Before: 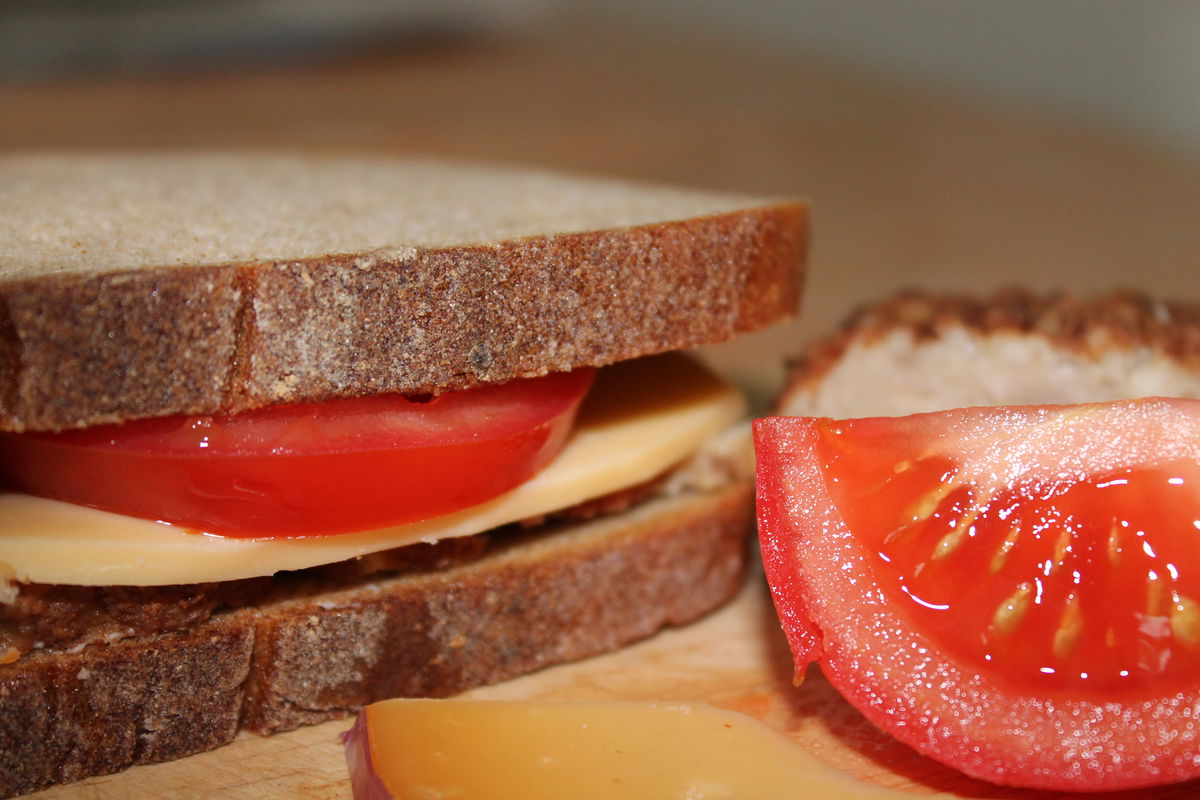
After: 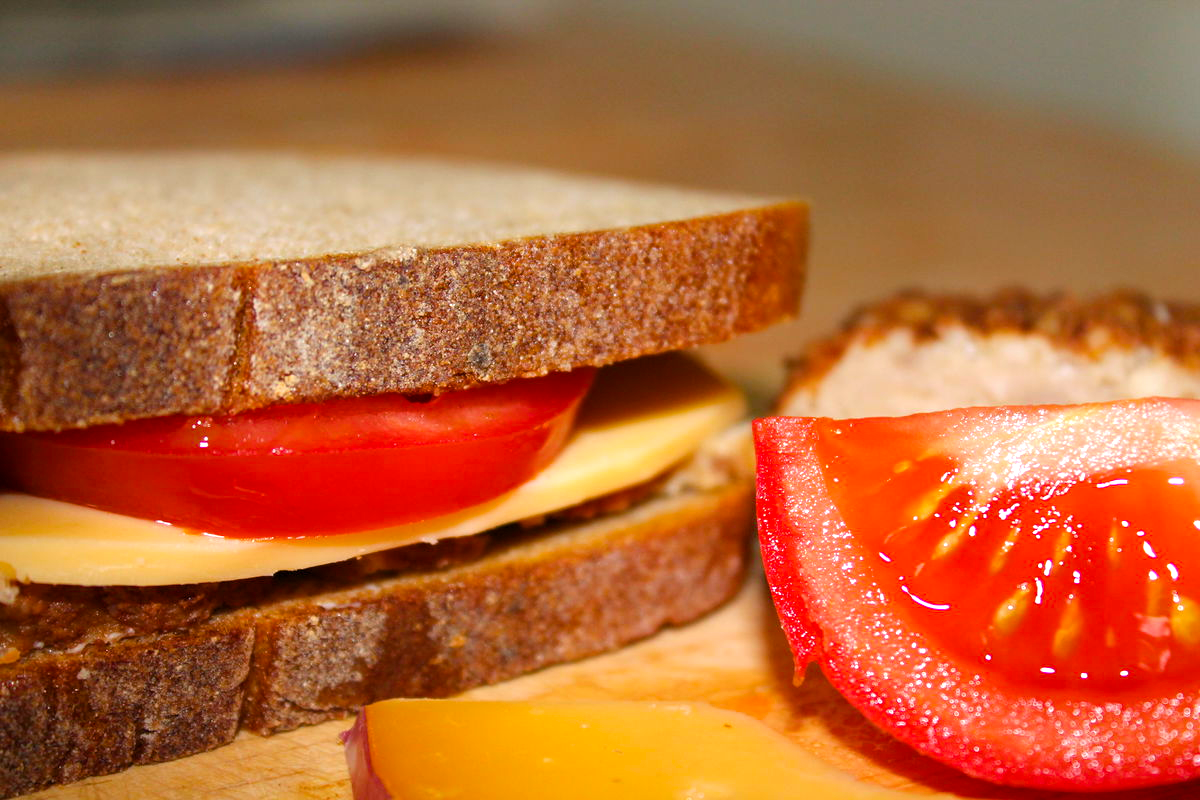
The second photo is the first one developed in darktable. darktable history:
exposure: black level correction 0.001, exposure 0.5 EV, compensate exposure bias true, compensate highlight preservation false
color balance rgb: perceptual saturation grading › global saturation 25%, global vibrance 20%
